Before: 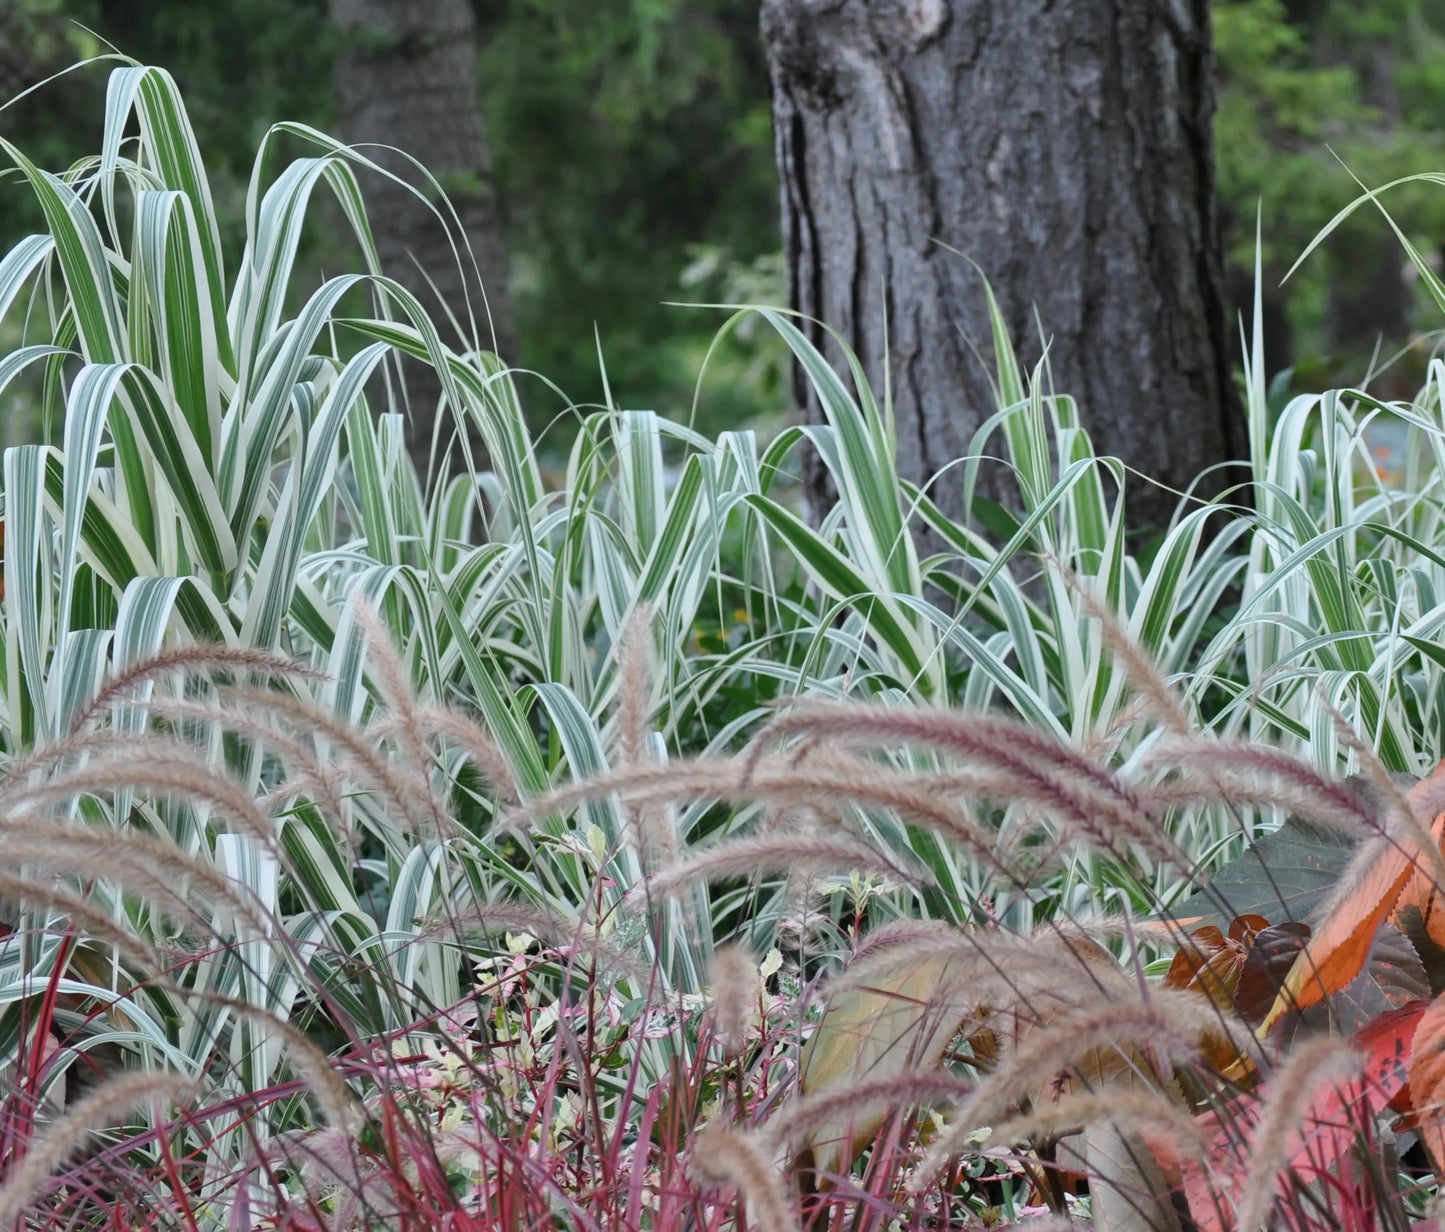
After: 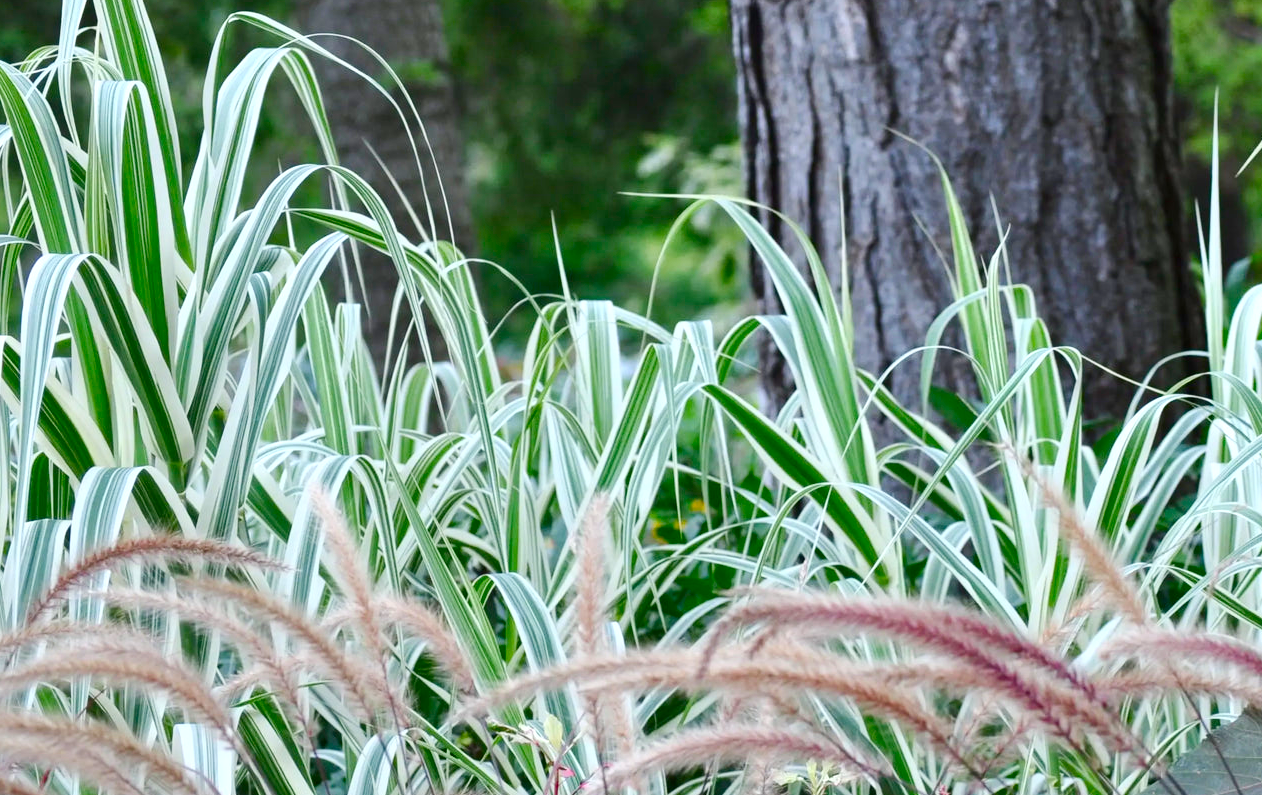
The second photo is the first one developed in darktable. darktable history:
crop: left 3.015%, top 8.969%, right 9.647%, bottom 26.457%
contrast brightness saturation: contrast 0.16, saturation 0.32
color balance rgb: perceptual saturation grading › global saturation 20%, perceptual saturation grading › highlights -50%, perceptual saturation grading › shadows 30%, perceptual brilliance grading › global brilliance 10%, perceptual brilliance grading › shadows 15%
